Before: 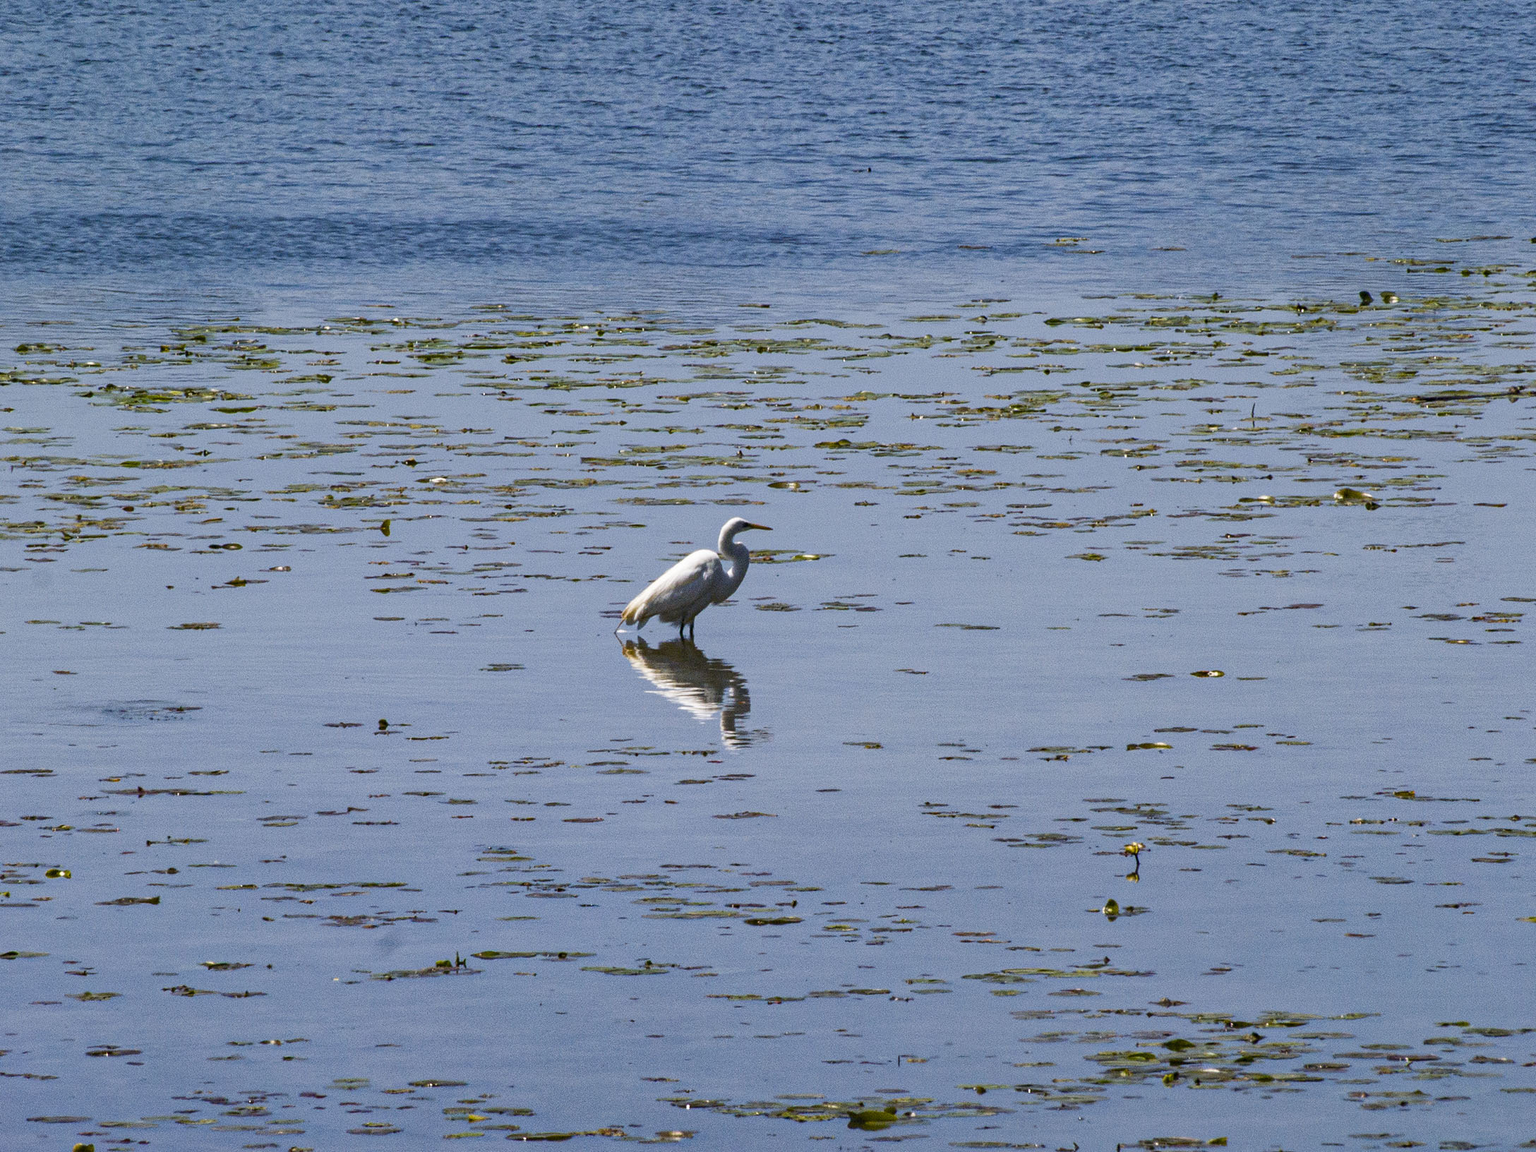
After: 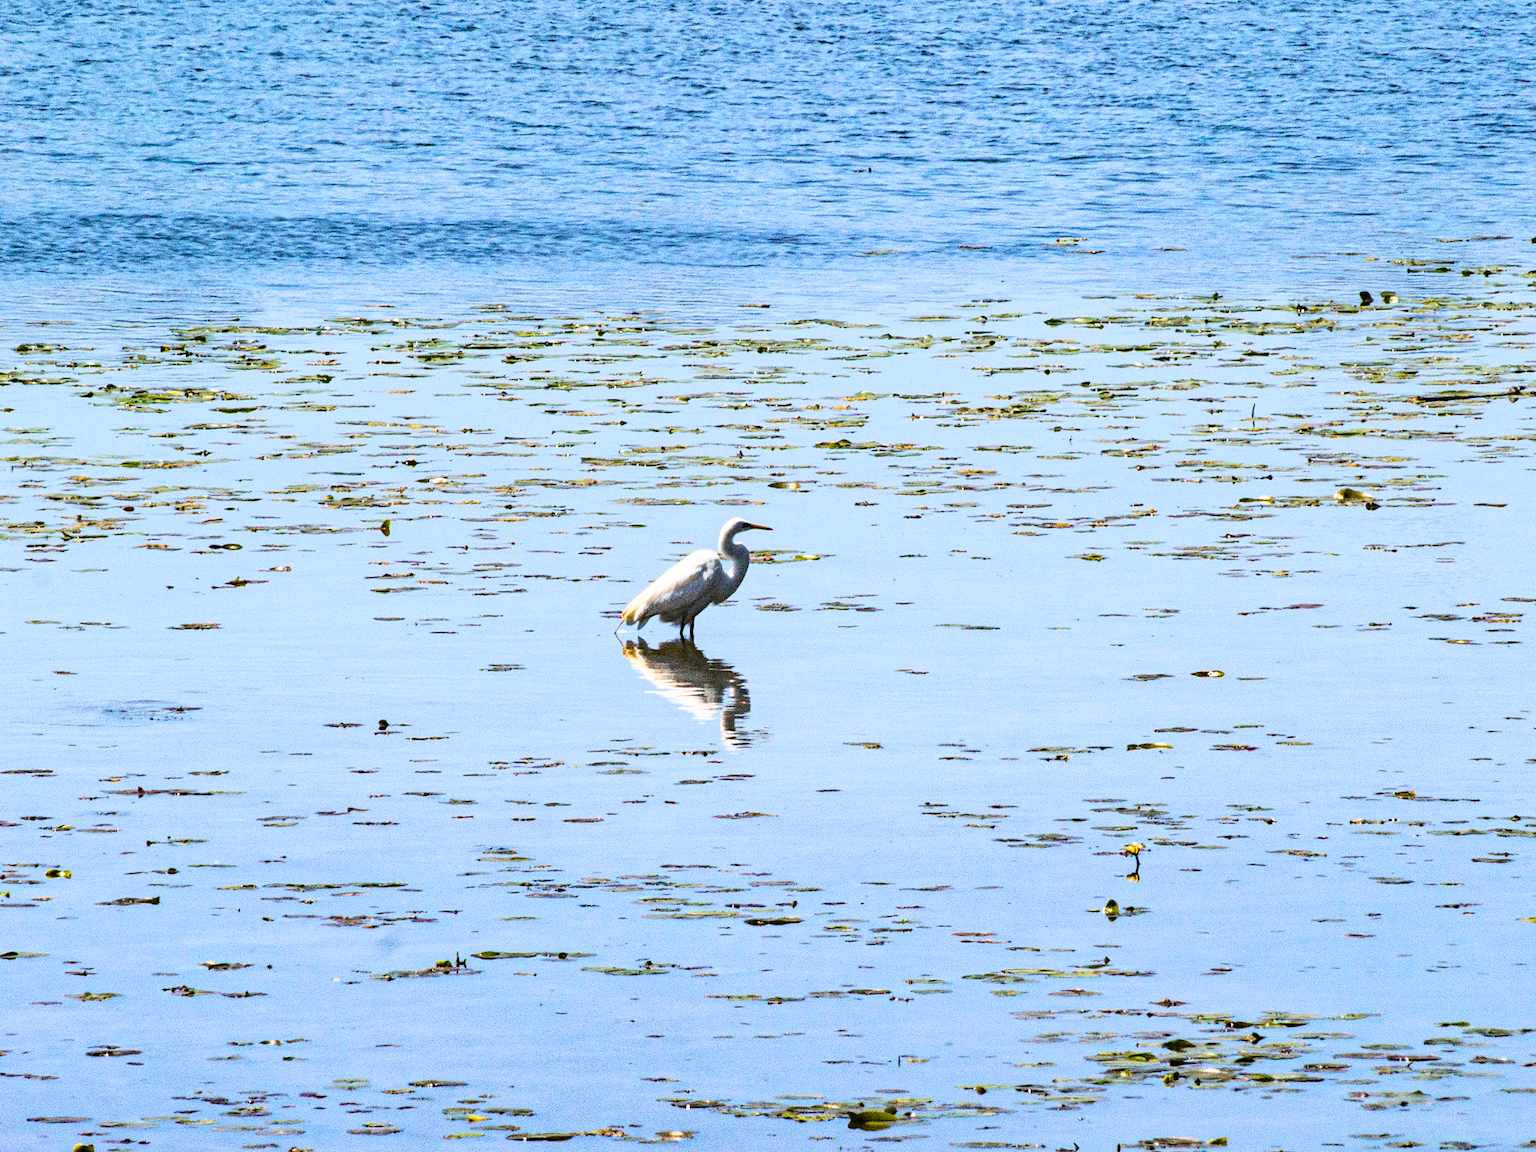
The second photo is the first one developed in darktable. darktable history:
base curve: curves: ch0 [(0, 0.003) (0.001, 0.002) (0.006, 0.004) (0.02, 0.022) (0.048, 0.086) (0.094, 0.234) (0.162, 0.431) (0.258, 0.629) (0.385, 0.8) (0.548, 0.918) (0.751, 0.988) (1, 1)]
